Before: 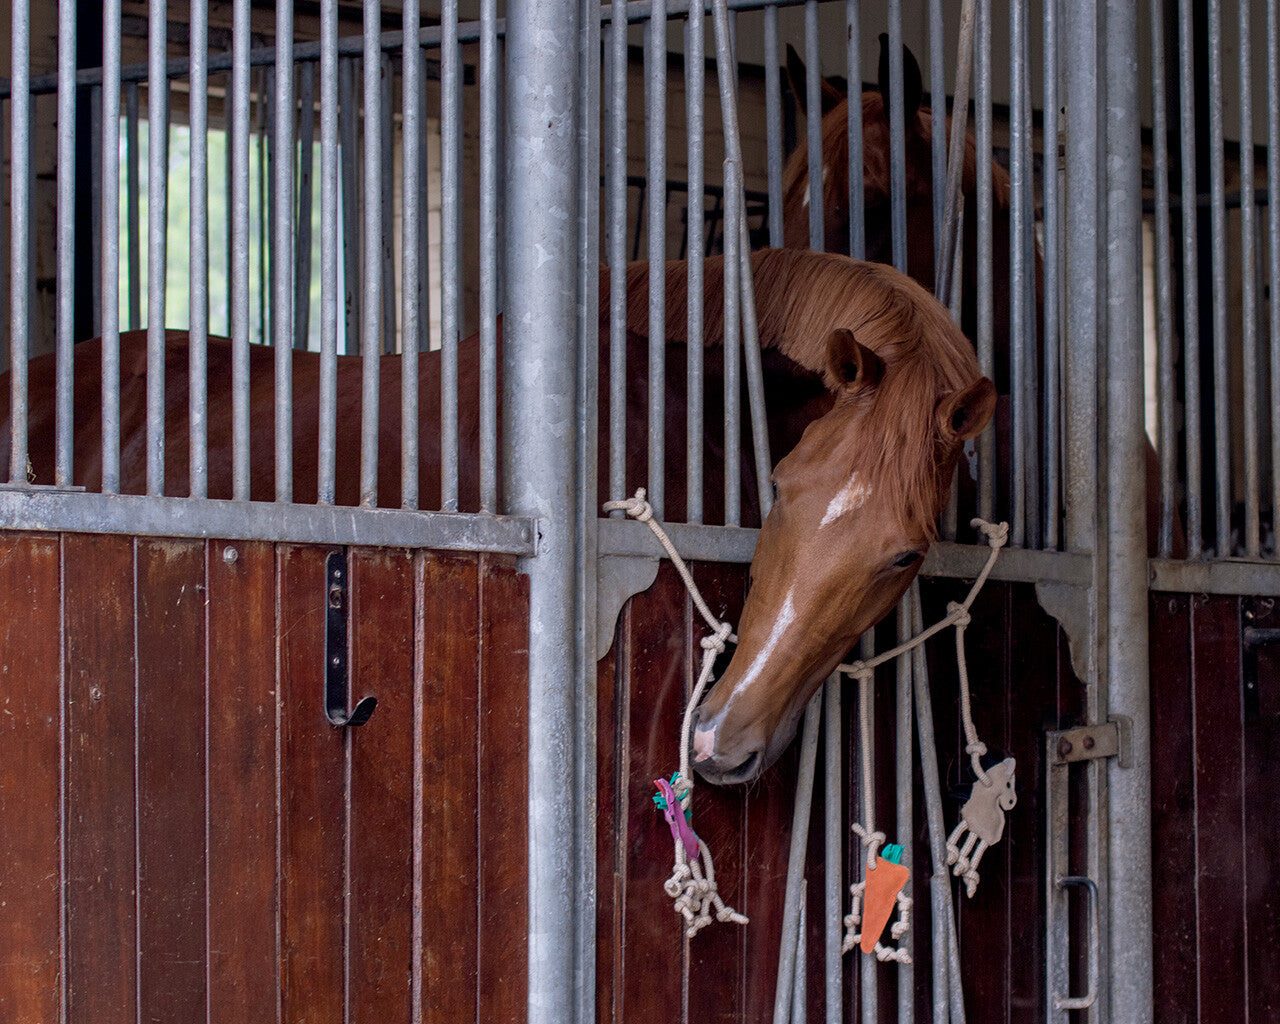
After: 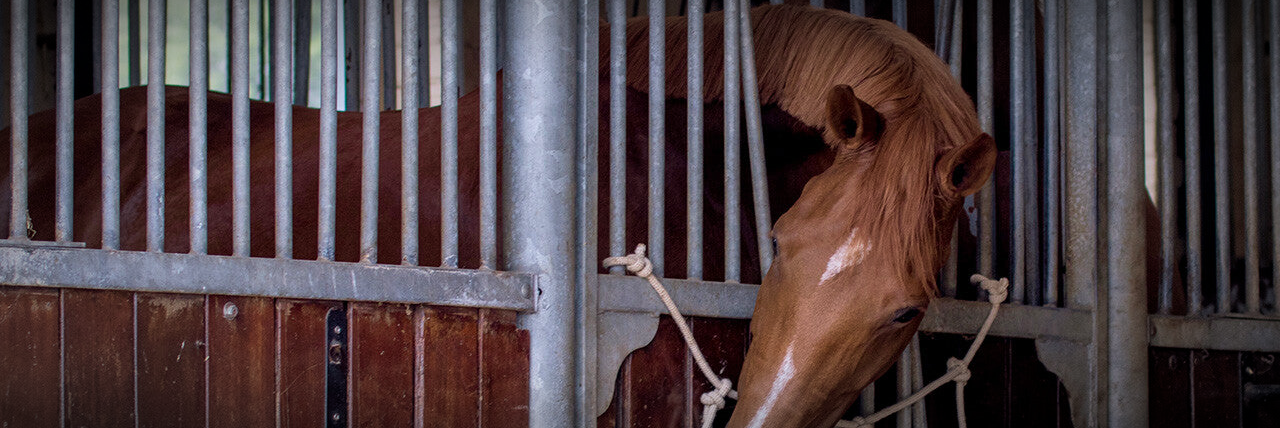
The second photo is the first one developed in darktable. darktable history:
crop and rotate: top 23.84%, bottom 34.294%
velvia: strength 27%
vignetting: fall-off start 67.5%, fall-off radius 67.23%, brightness -0.813, automatic ratio true
white balance: emerald 1
